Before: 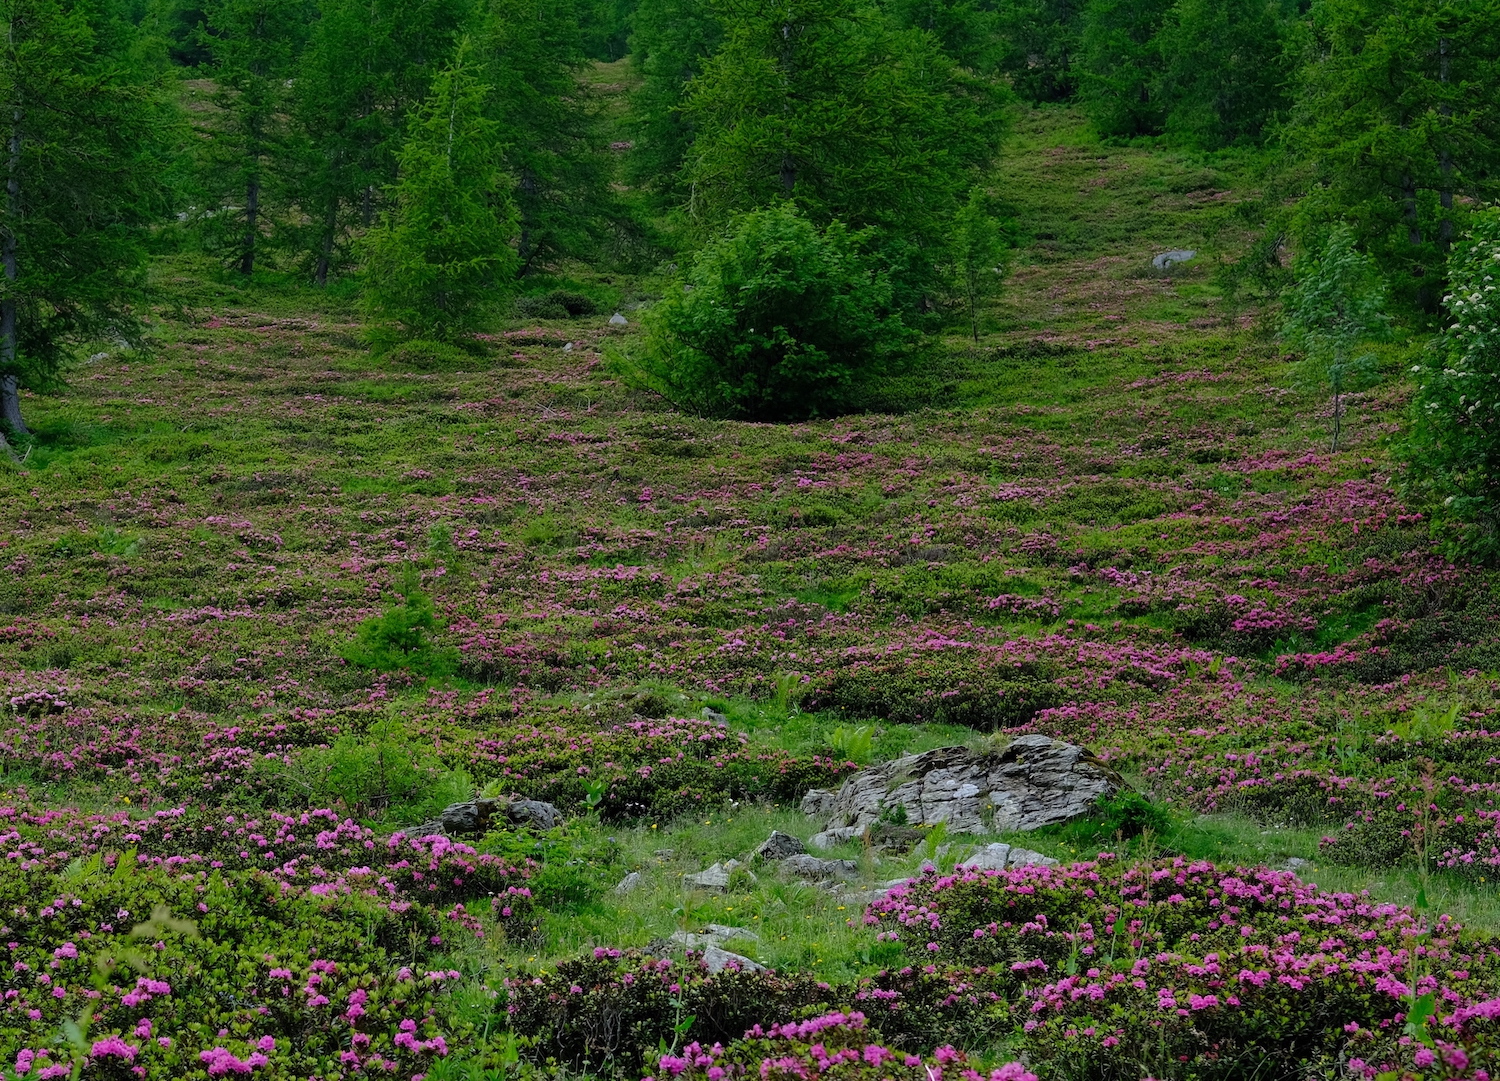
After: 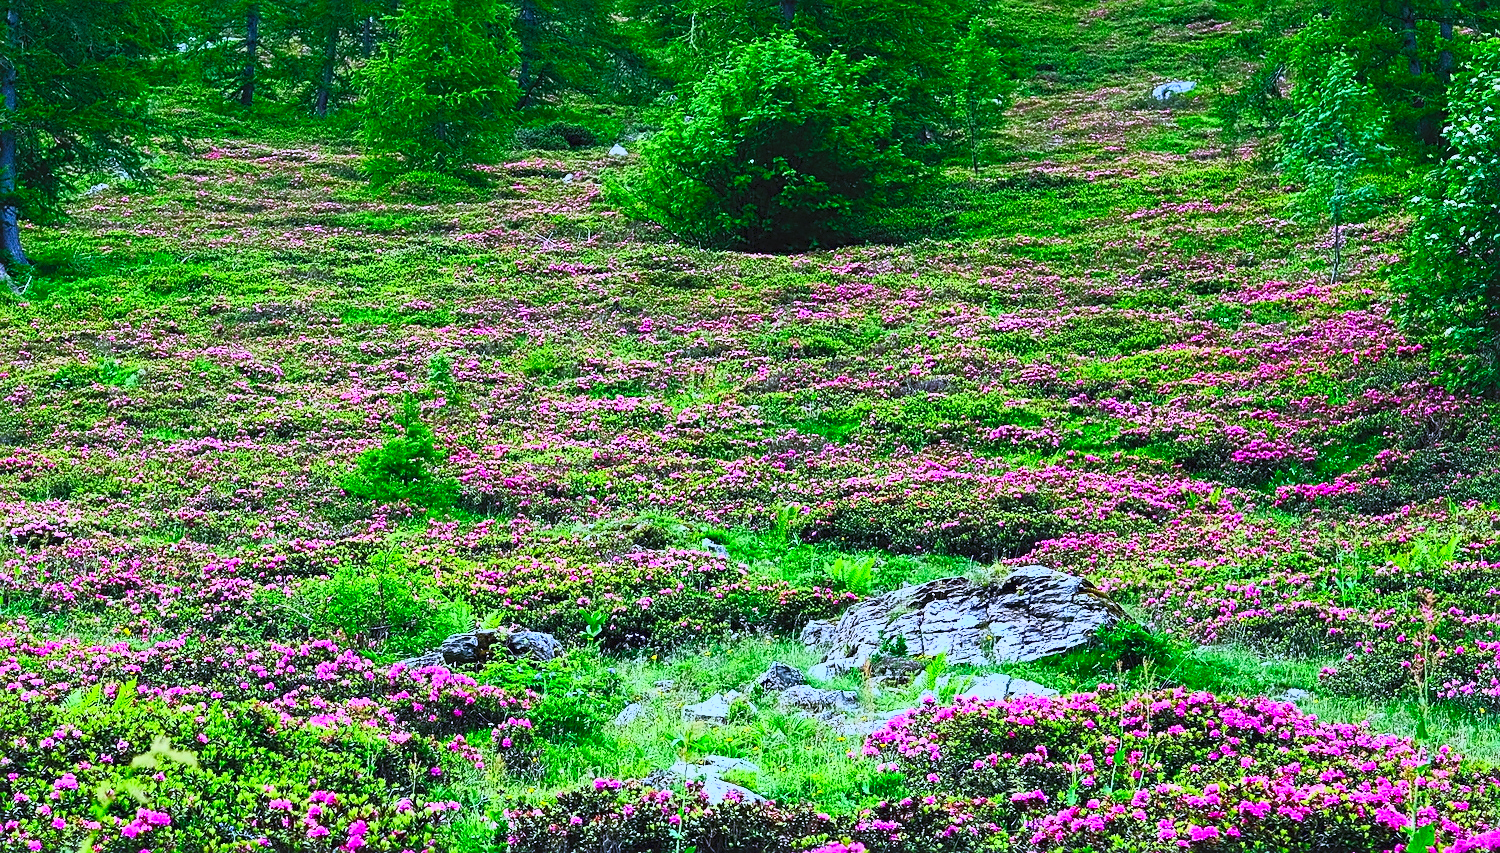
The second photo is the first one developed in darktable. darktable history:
tone curve: curves: ch0 [(0, 0.022) (0.114, 0.096) (0.282, 0.299) (0.456, 0.51) (0.613, 0.693) (0.786, 0.843) (0.999, 0.949)]; ch1 [(0, 0) (0.384, 0.365) (0.463, 0.447) (0.486, 0.474) (0.503, 0.5) (0.535, 0.522) (0.555, 0.546) (0.593, 0.599) (0.755, 0.793) (1, 1)]; ch2 [(0, 0) (0.369, 0.375) (0.449, 0.434) (0.501, 0.5) (0.528, 0.517) (0.561, 0.57) (0.612, 0.631) (0.668, 0.659) (1, 1)], color space Lab, linked channels, preserve colors none
crop and rotate: top 15.712%, bottom 5.307%
sharpen: amount 0.495
contrast brightness saturation: contrast 0.987, brightness 0.984, saturation 0.997
color calibration: illuminant as shot in camera, x 0.379, y 0.396, temperature 4145.41 K
